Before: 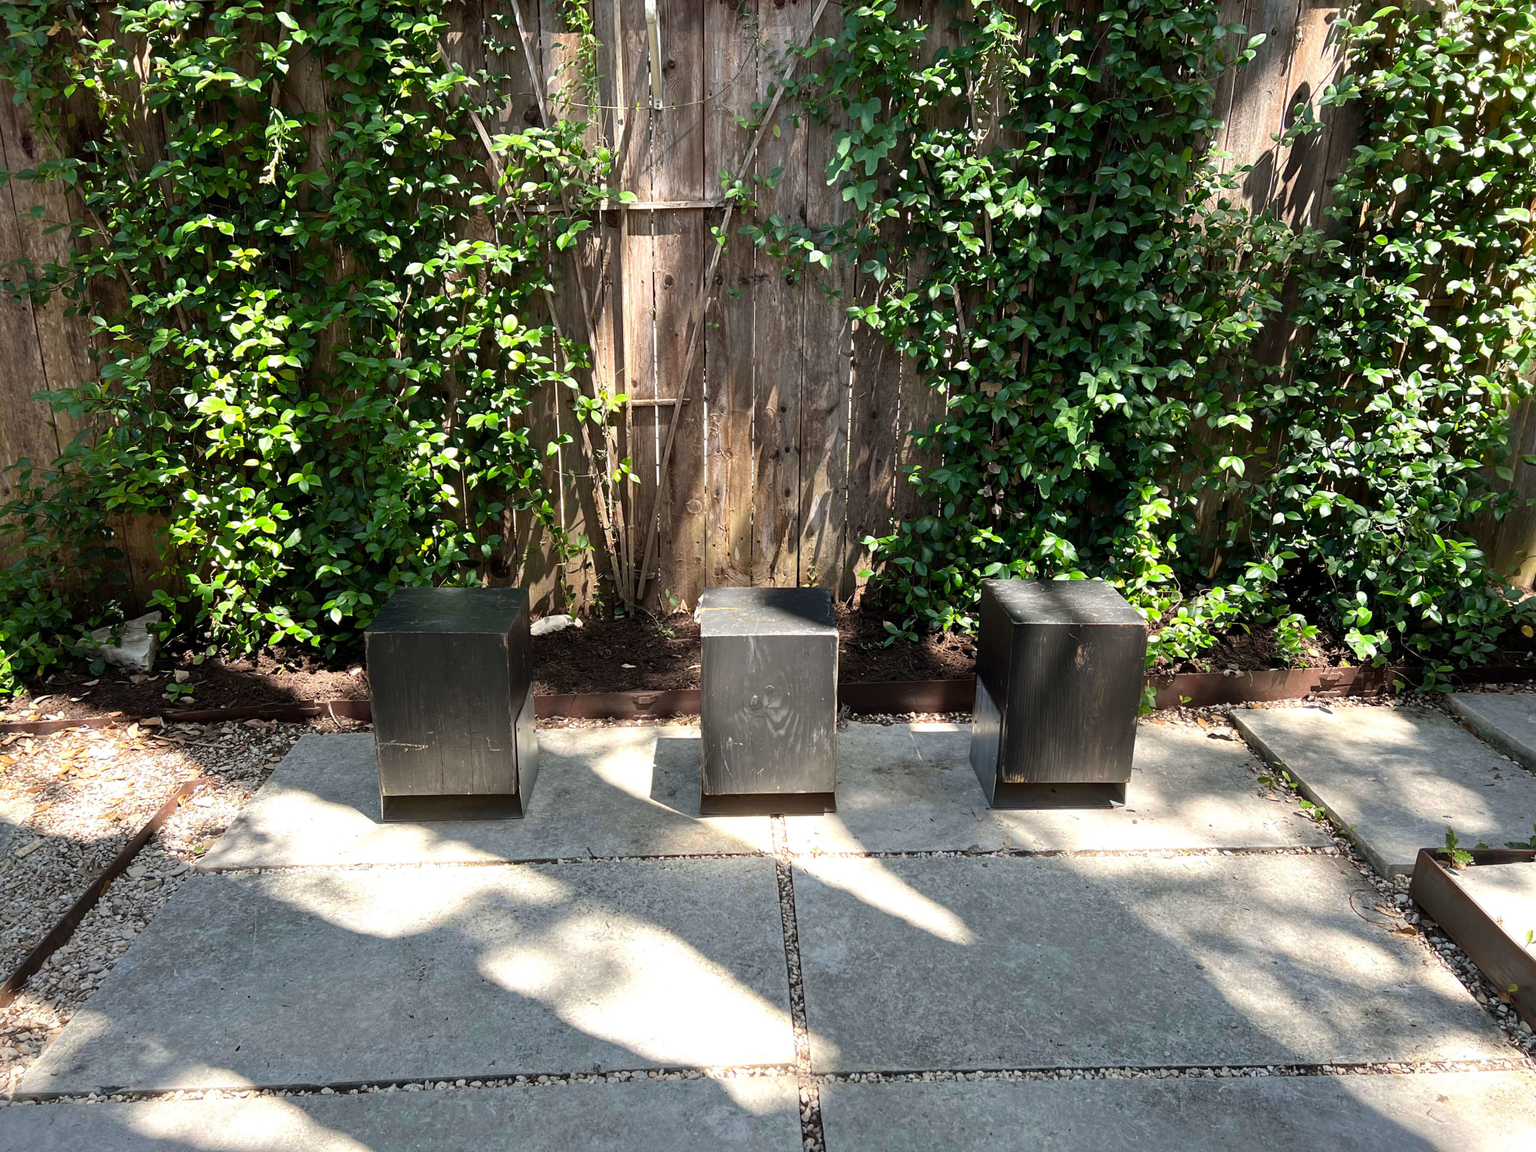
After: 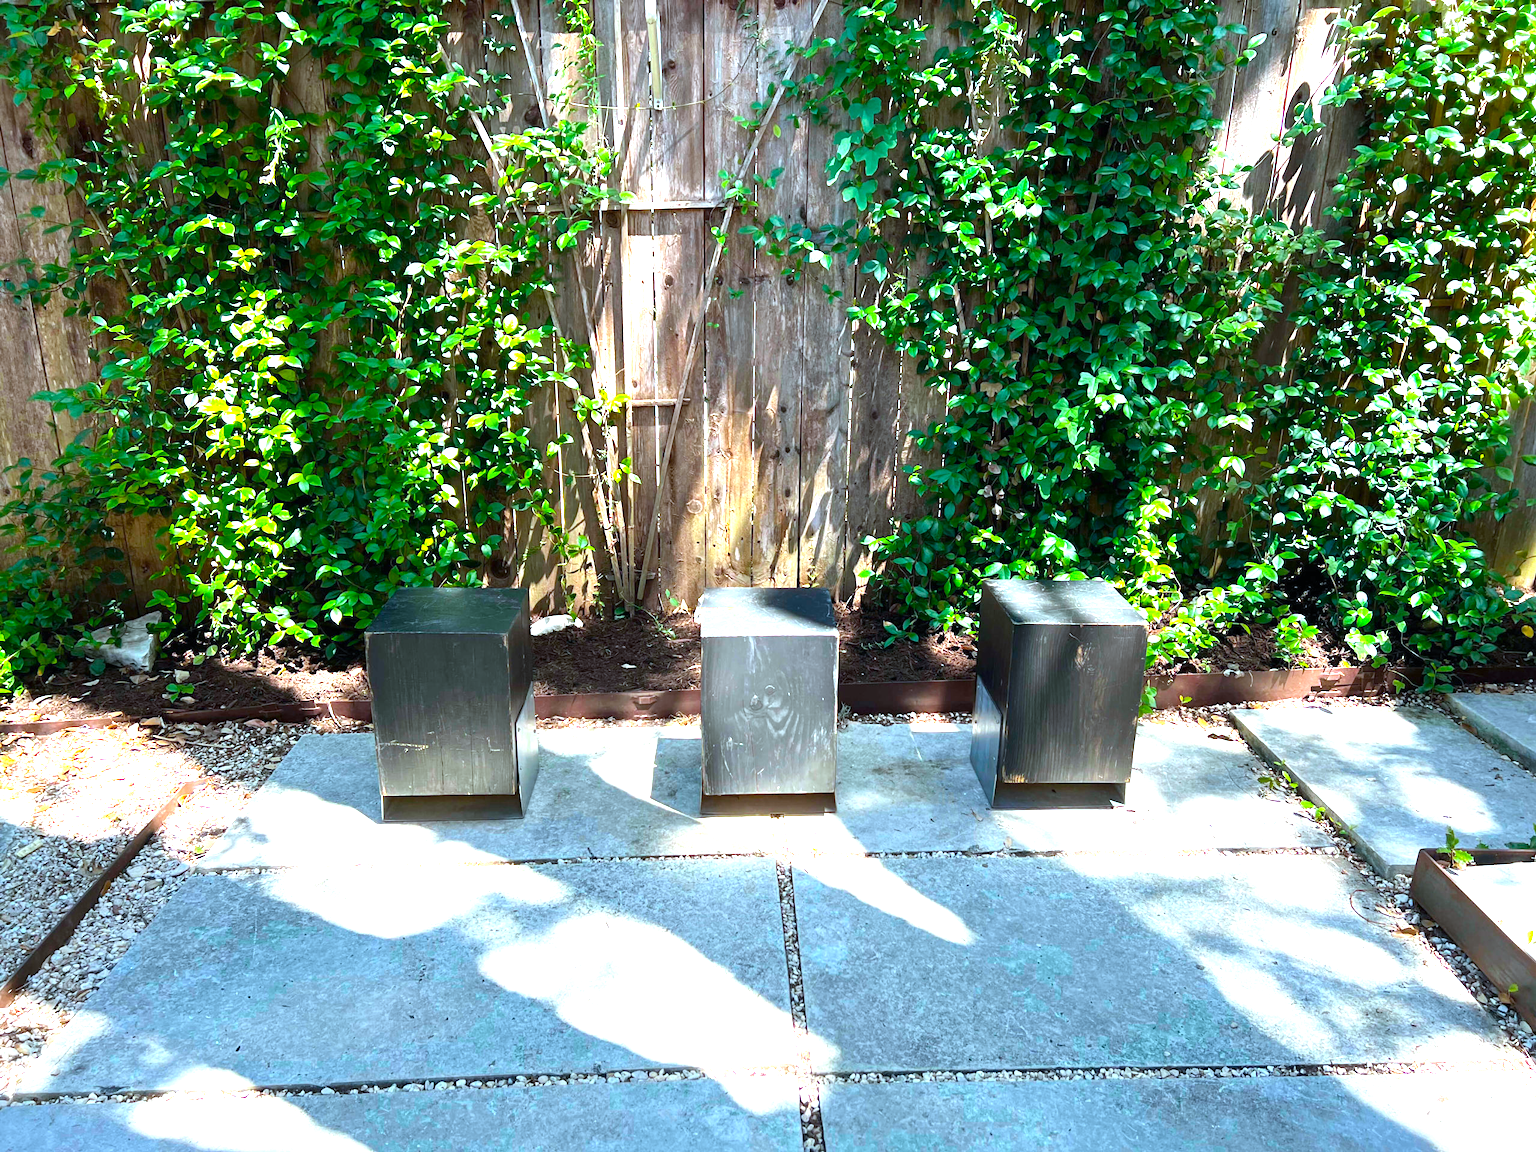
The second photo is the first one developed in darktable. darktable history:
exposure: black level correction 0, exposure 1.2 EV, compensate highlight preservation false
color balance rgb: linear chroma grading › global chroma 15%, perceptual saturation grading › global saturation 30%
color calibration: illuminant Planckian (black body), x 0.375, y 0.373, temperature 4117 K
